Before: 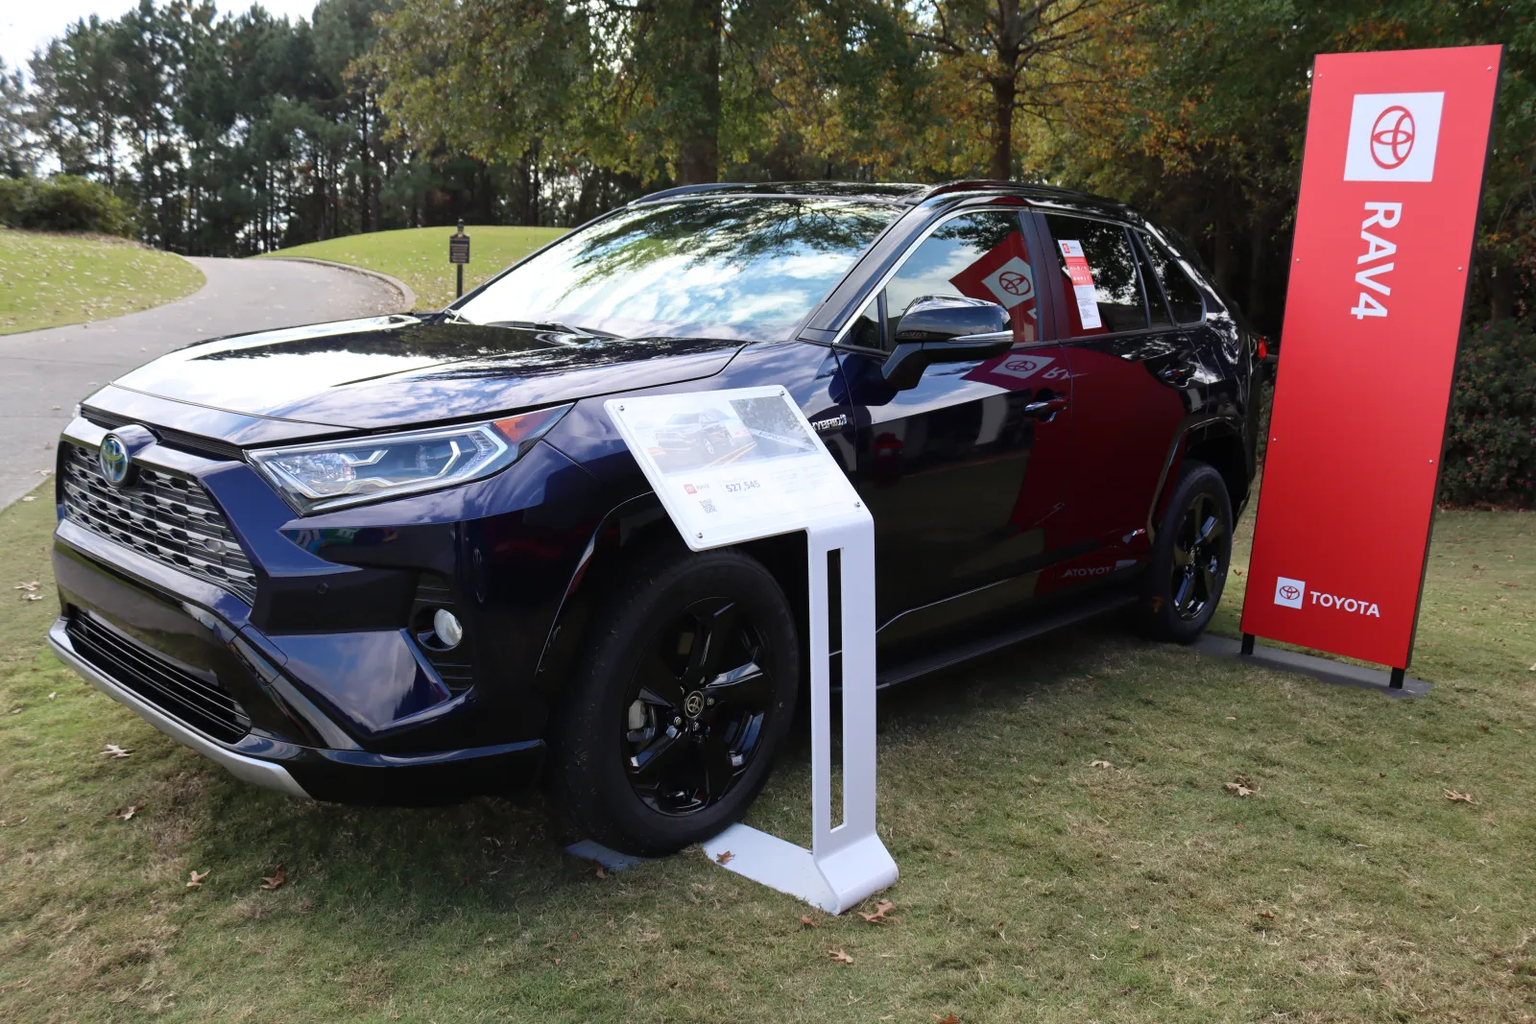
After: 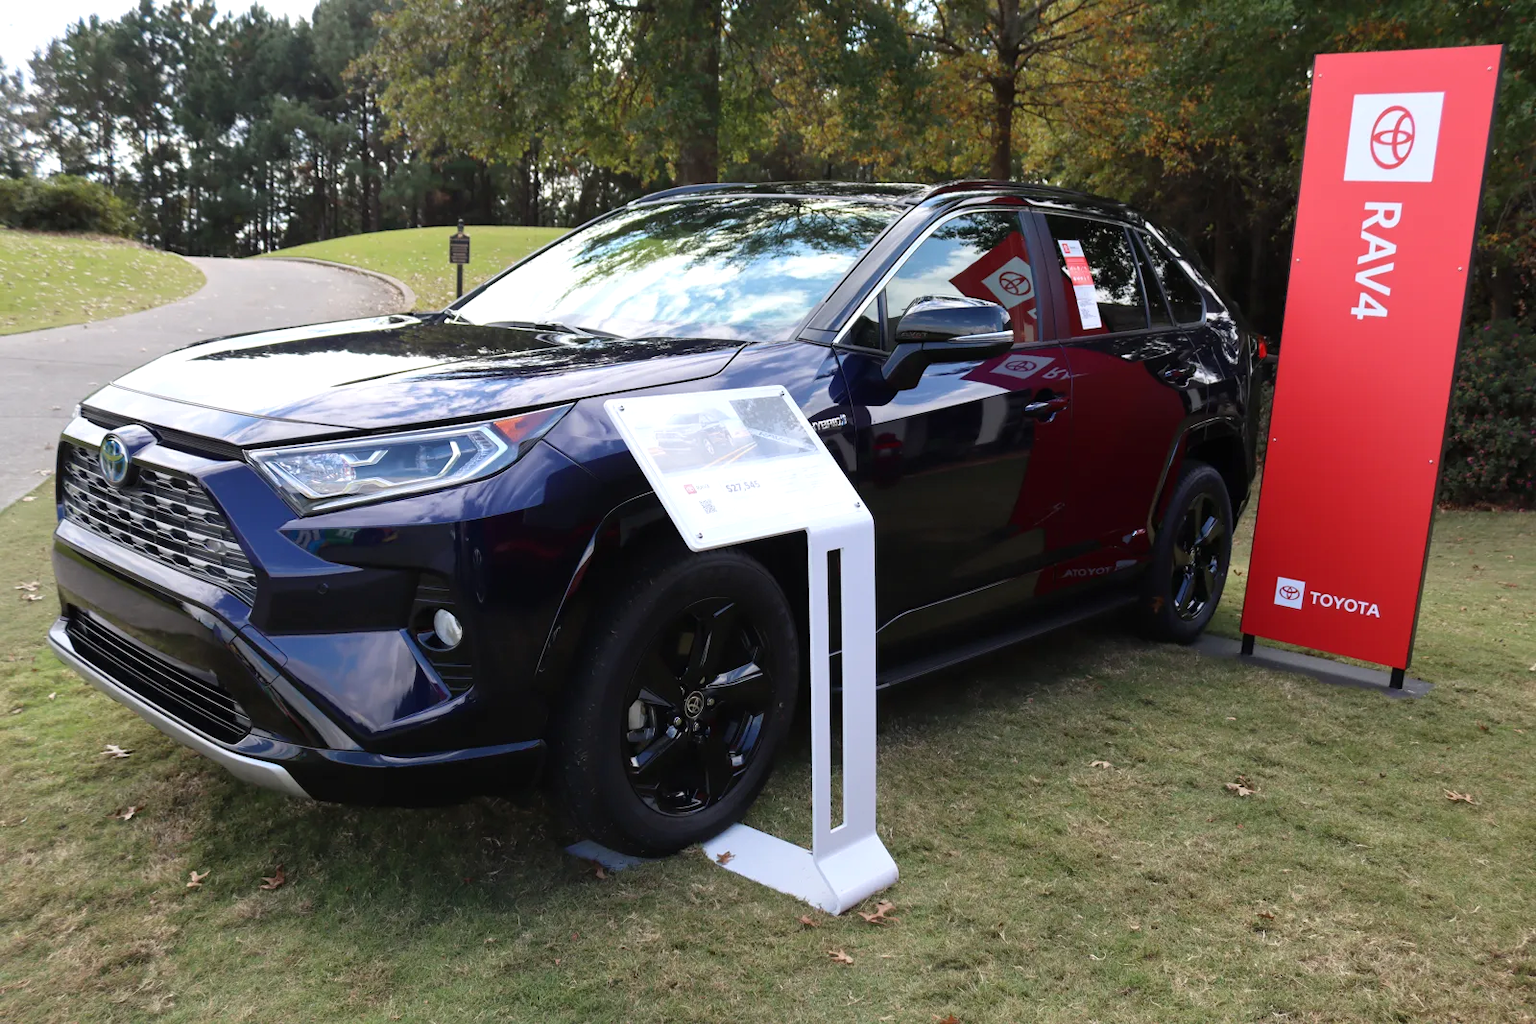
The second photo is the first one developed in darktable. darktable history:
exposure: exposure 0.152 EV, compensate highlight preservation false
